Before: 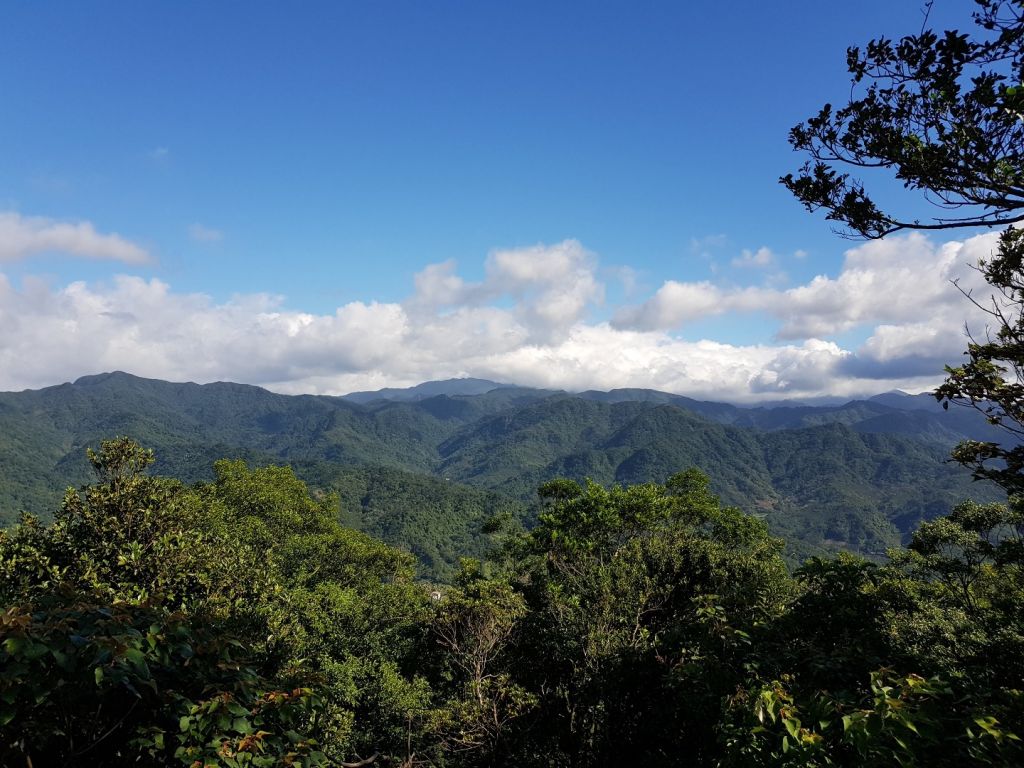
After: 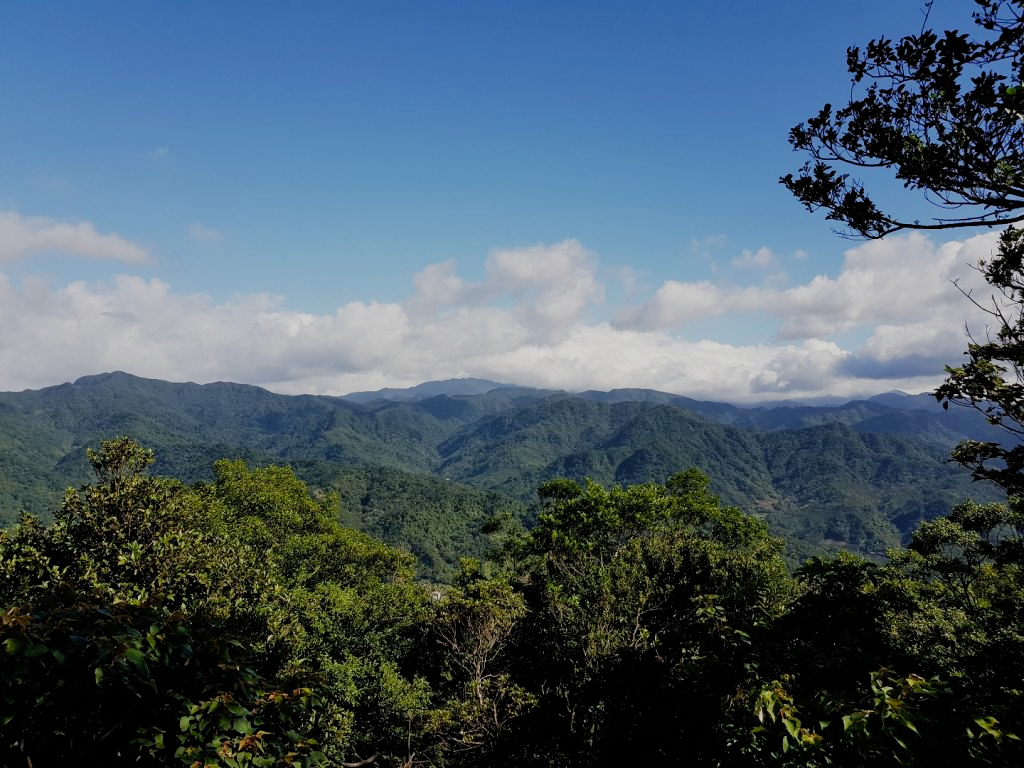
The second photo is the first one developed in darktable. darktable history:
filmic rgb: black relative exposure -7.65 EV, white relative exposure 4.56 EV, hardness 3.61, add noise in highlights 0.001, preserve chrominance no, color science v3 (2019), use custom middle-gray values true, iterations of high-quality reconstruction 0, contrast in highlights soft
